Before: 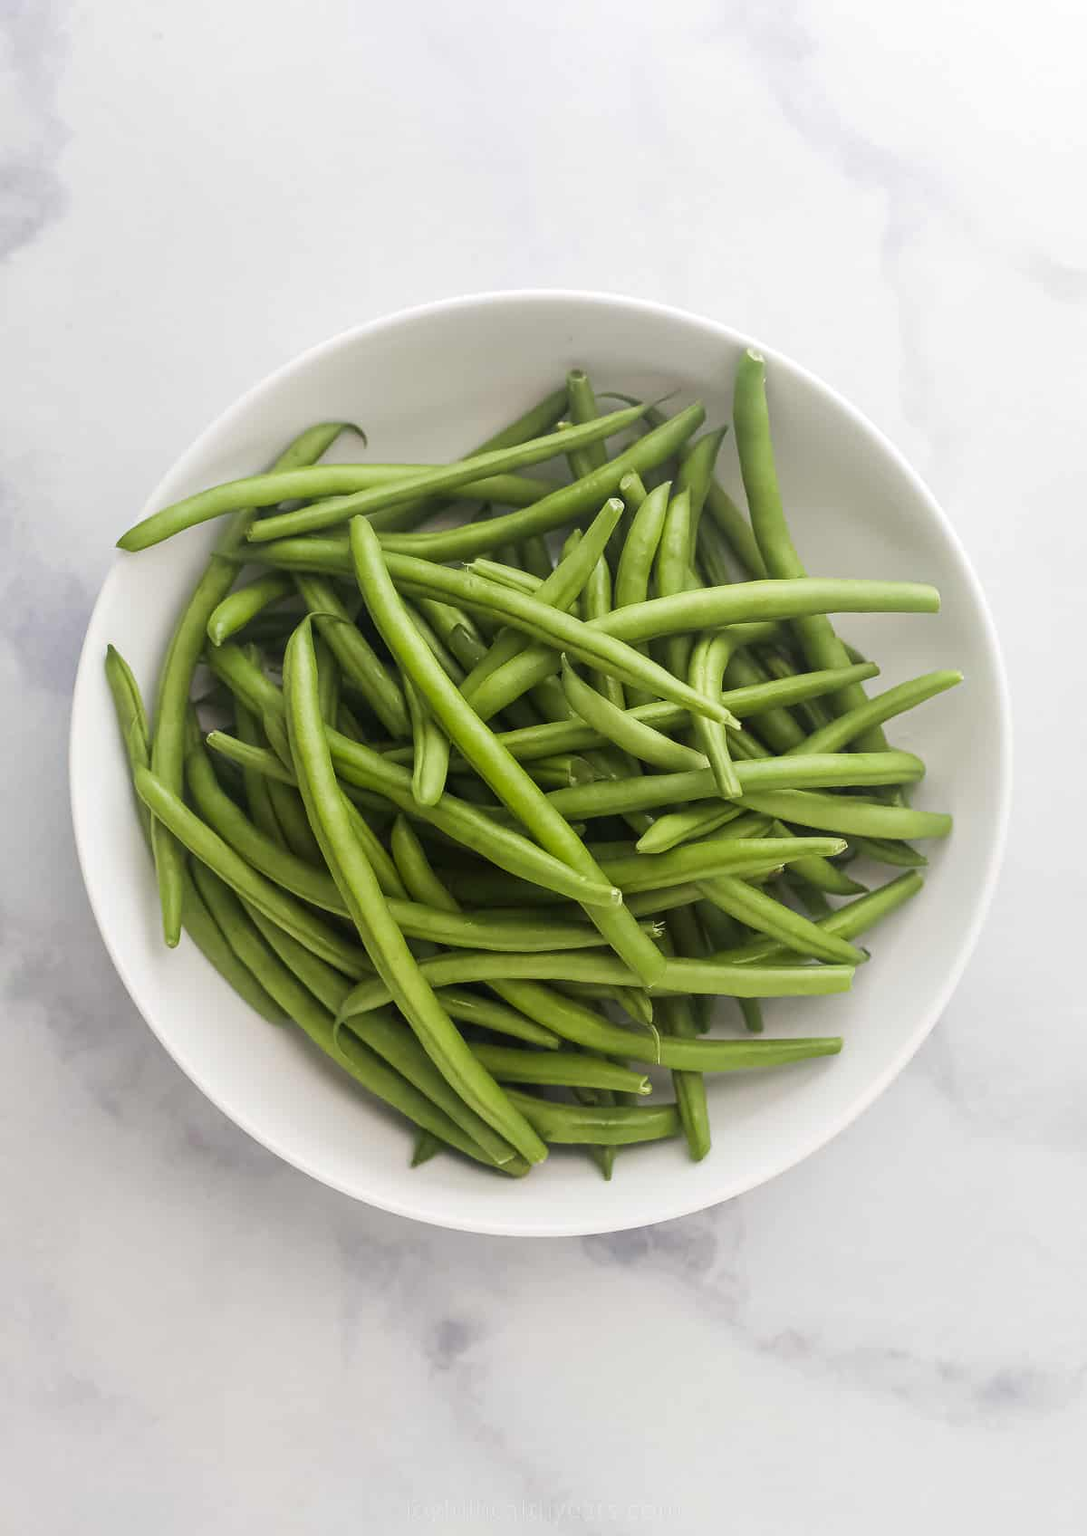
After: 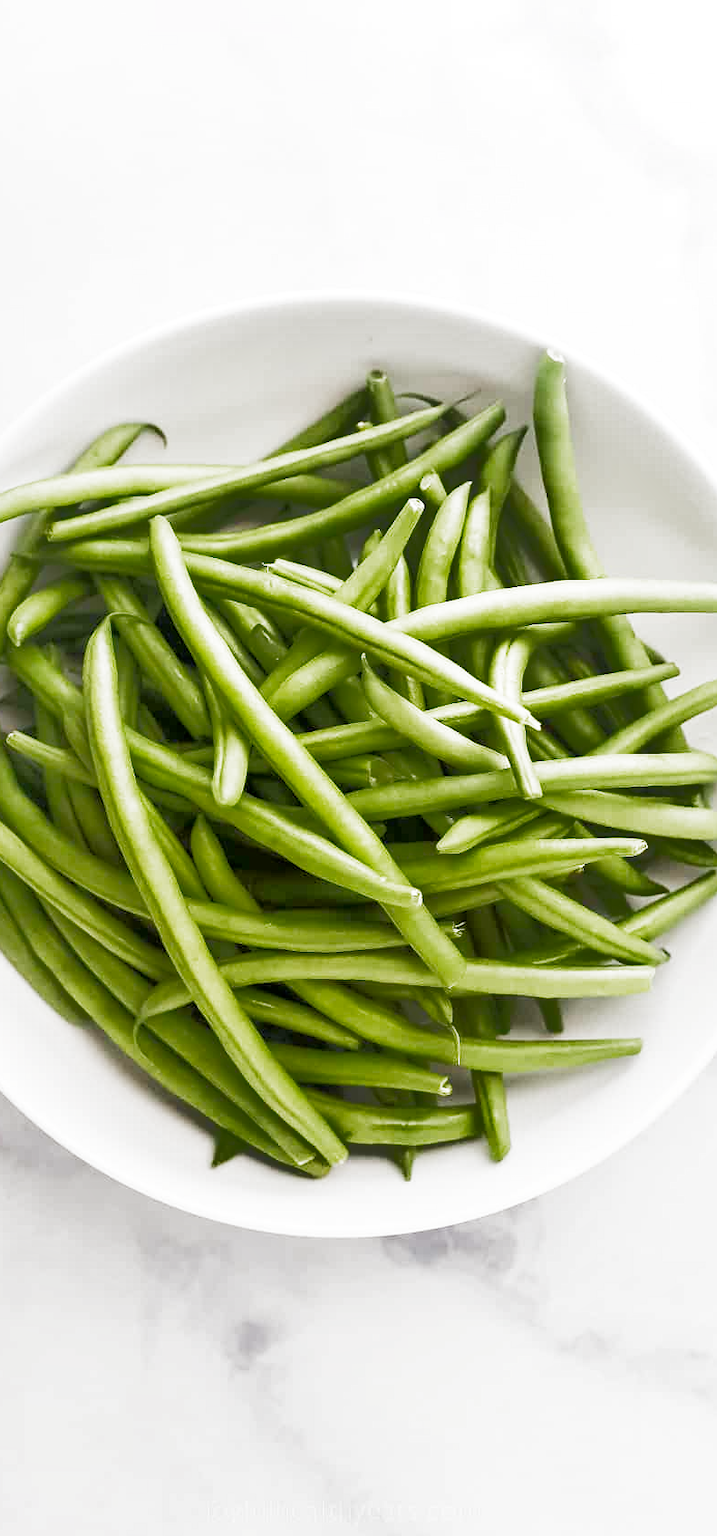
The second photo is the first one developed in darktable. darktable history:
exposure: exposure 0.128 EV, compensate highlight preservation false
filmic rgb: middle gray luminance 9.23%, black relative exposure -10.55 EV, white relative exposure 3.45 EV, threshold 6 EV, target black luminance 0%, hardness 5.98, latitude 59.69%, contrast 1.087, highlights saturation mix 5%, shadows ↔ highlights balance 29.23%, add noise in highlights 0, preserve chrominance no, color science v3 (2019), use custom middle-gray values true, iterations of high-quality reconstruction 0, contrast in highlights soft, enable highlight reconstruction true
crop and rotate: left 18.442%, right 15.508%
tone equalizer: -8 EV -0.528 EV, -7 EV -0.319 EV, -6 EV -0.083 EV, -5 EV 0.413 EV, -4 EV 0.985 EV, -3 EV 0.791 EV, -2 EV -0.01 EV, -1 EV 0.14 EV, +0 EV -0.012 EV, smoothing 1
shadows and highlights: radius 337.17, shadows 29.01, soften with gaussian
